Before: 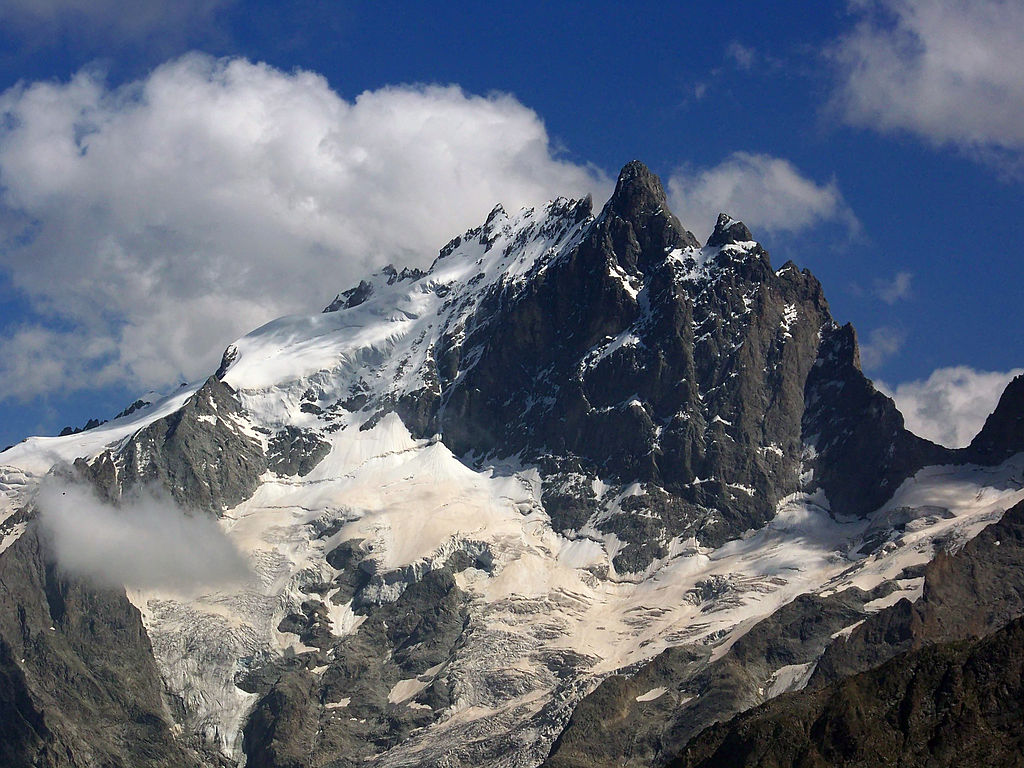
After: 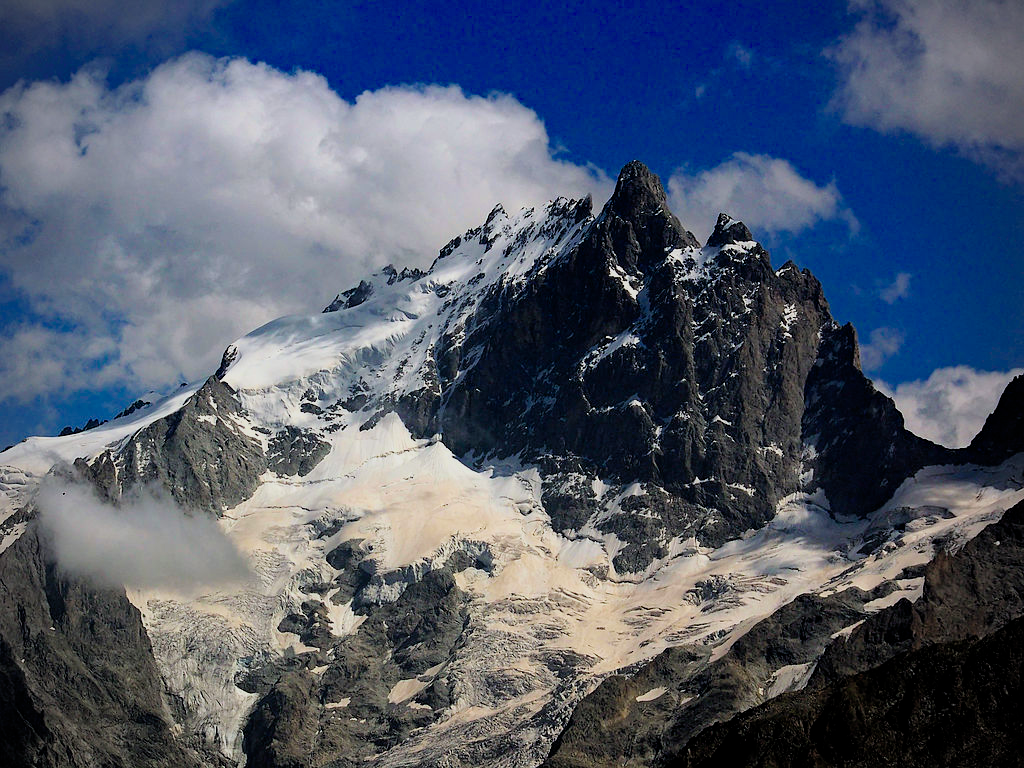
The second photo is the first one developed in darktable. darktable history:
filmic rgb: black relative exposure -7.75 EV, white relative exposure 4.4 EV, threshold 3 EV, target black luminance 0%, hardness 3.76, latitude 50.51%, contrast 1.074, highlights saturation mix 10%, shadows ↔ highlights balance -0.22%, color science v4 (2020), enable highlight reconstruction true
vignetting: on, module defaults
haze removal: compatibility mode true, adaptive false
